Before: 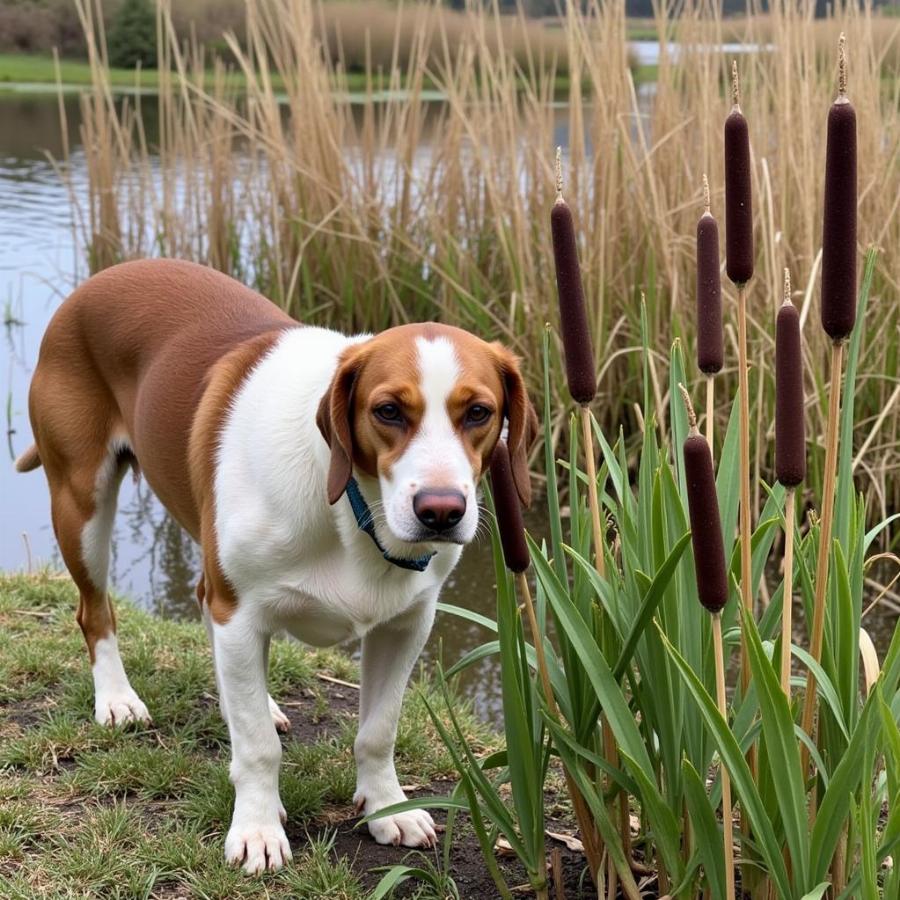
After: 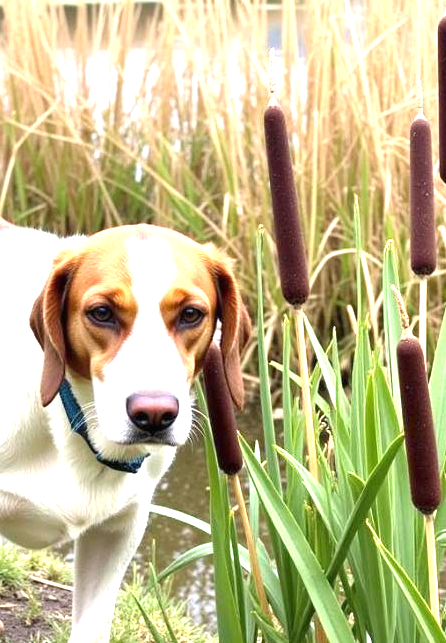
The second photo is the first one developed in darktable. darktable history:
crop: left 31.932%, top 10.959%, right 18.487%, bottom 17.528%
exposure: black level correction 0, exposure 1.665 EV, compensate highlight preservation false
